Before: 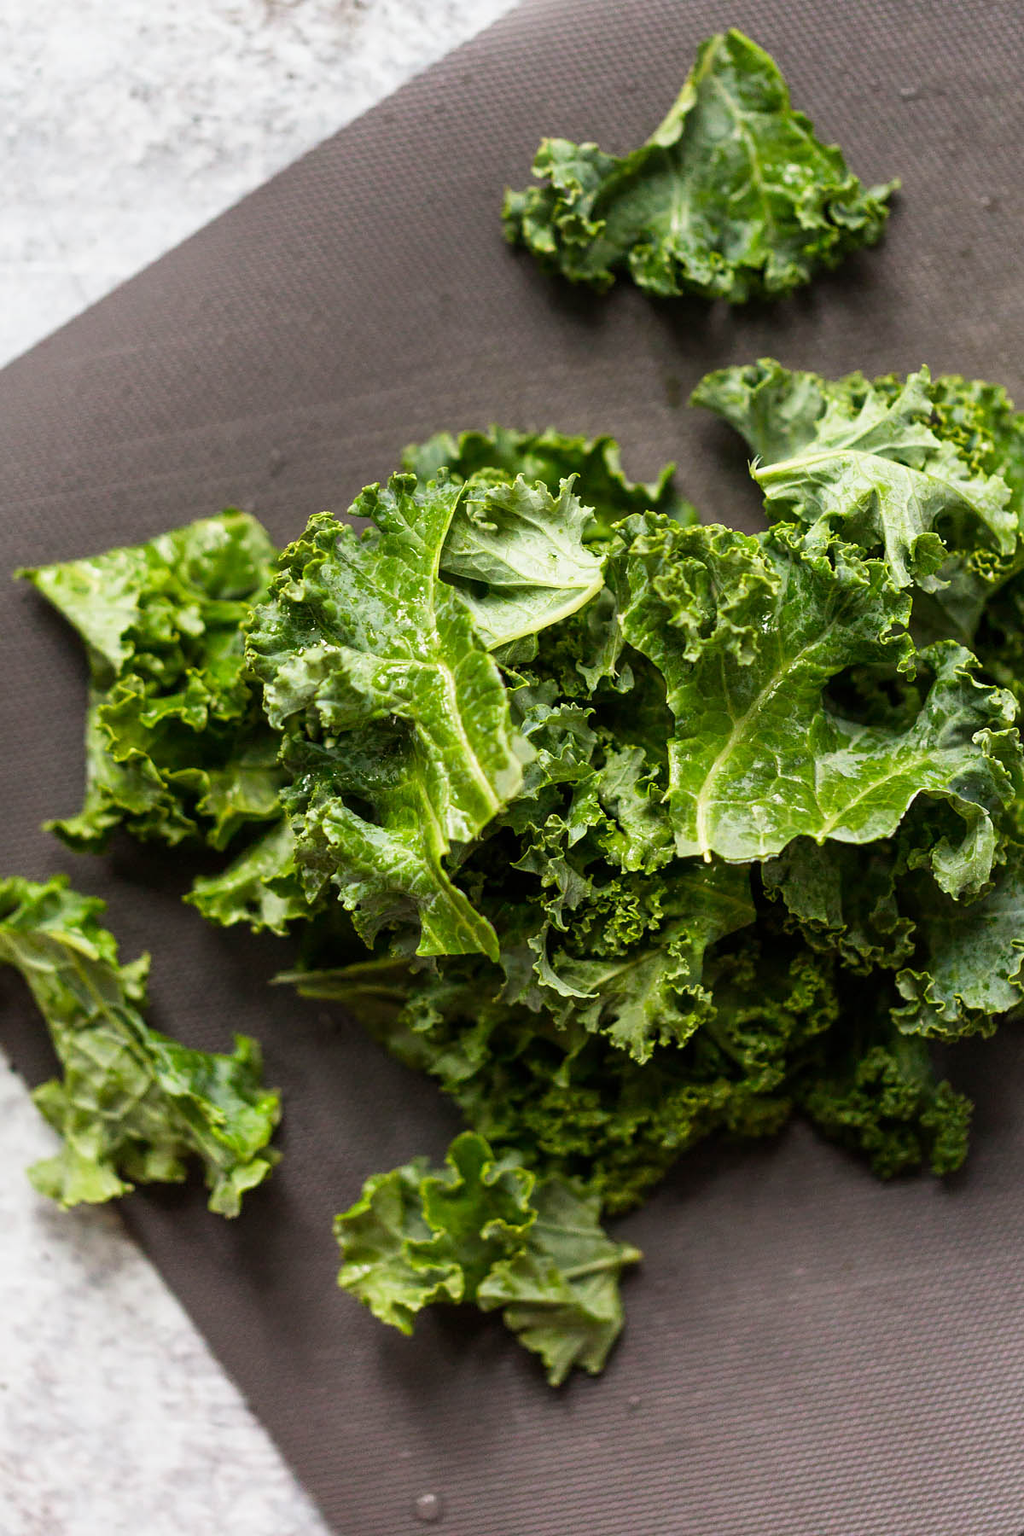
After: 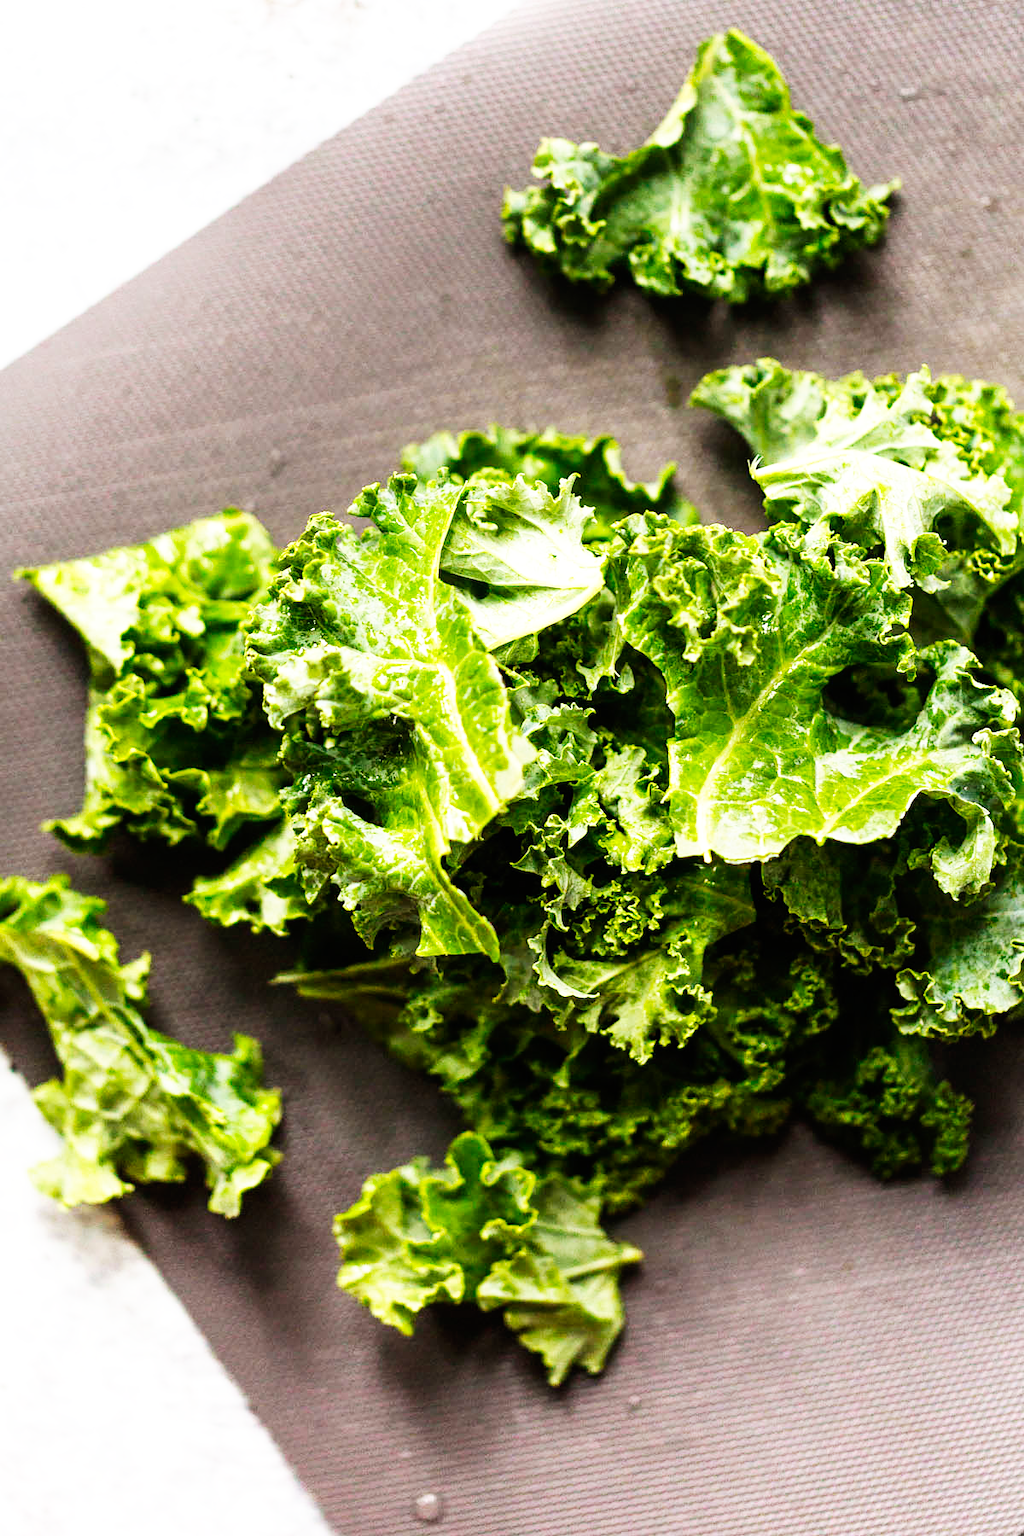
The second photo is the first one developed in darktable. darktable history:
base curve: curves: ch0 [(0, 0) (0.007, 0.004) (0.027, 0.03) (0.046, 0.07) (0.207, 0.54) (0.442, 0.872) (0.673, 0.972) (1, 1)], preserve colors none
shadows and highlights: radius 93.99, shadows -13.96, white point adjustment 0.252, highlights 32.1, compress 48.49%, soften with gaussian
